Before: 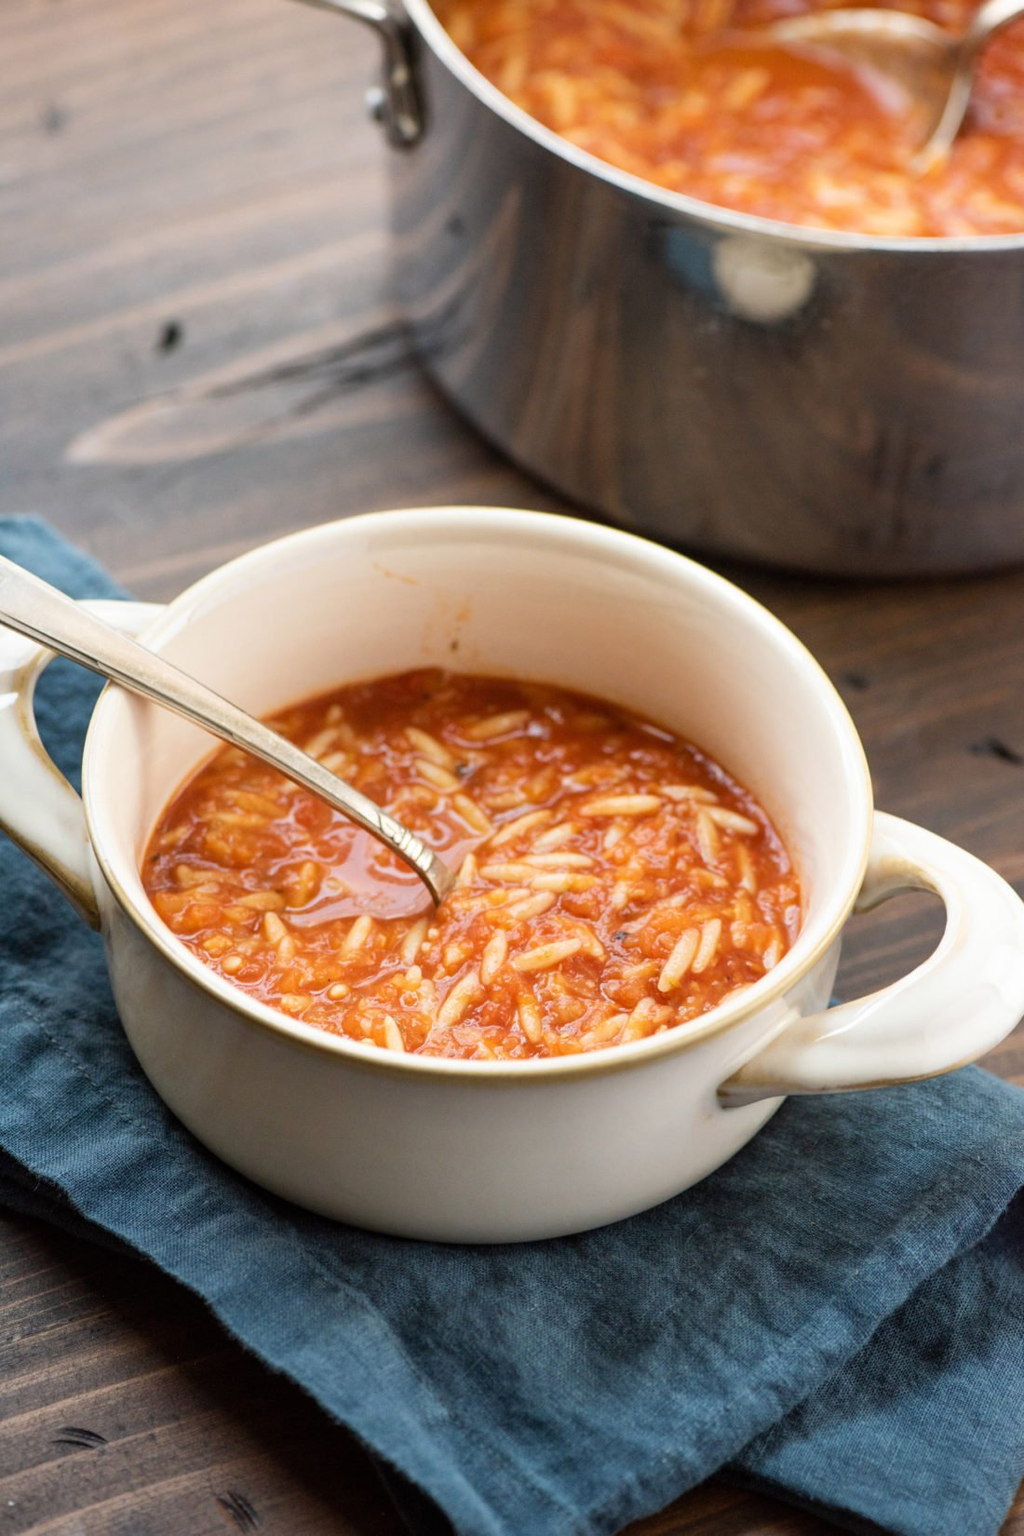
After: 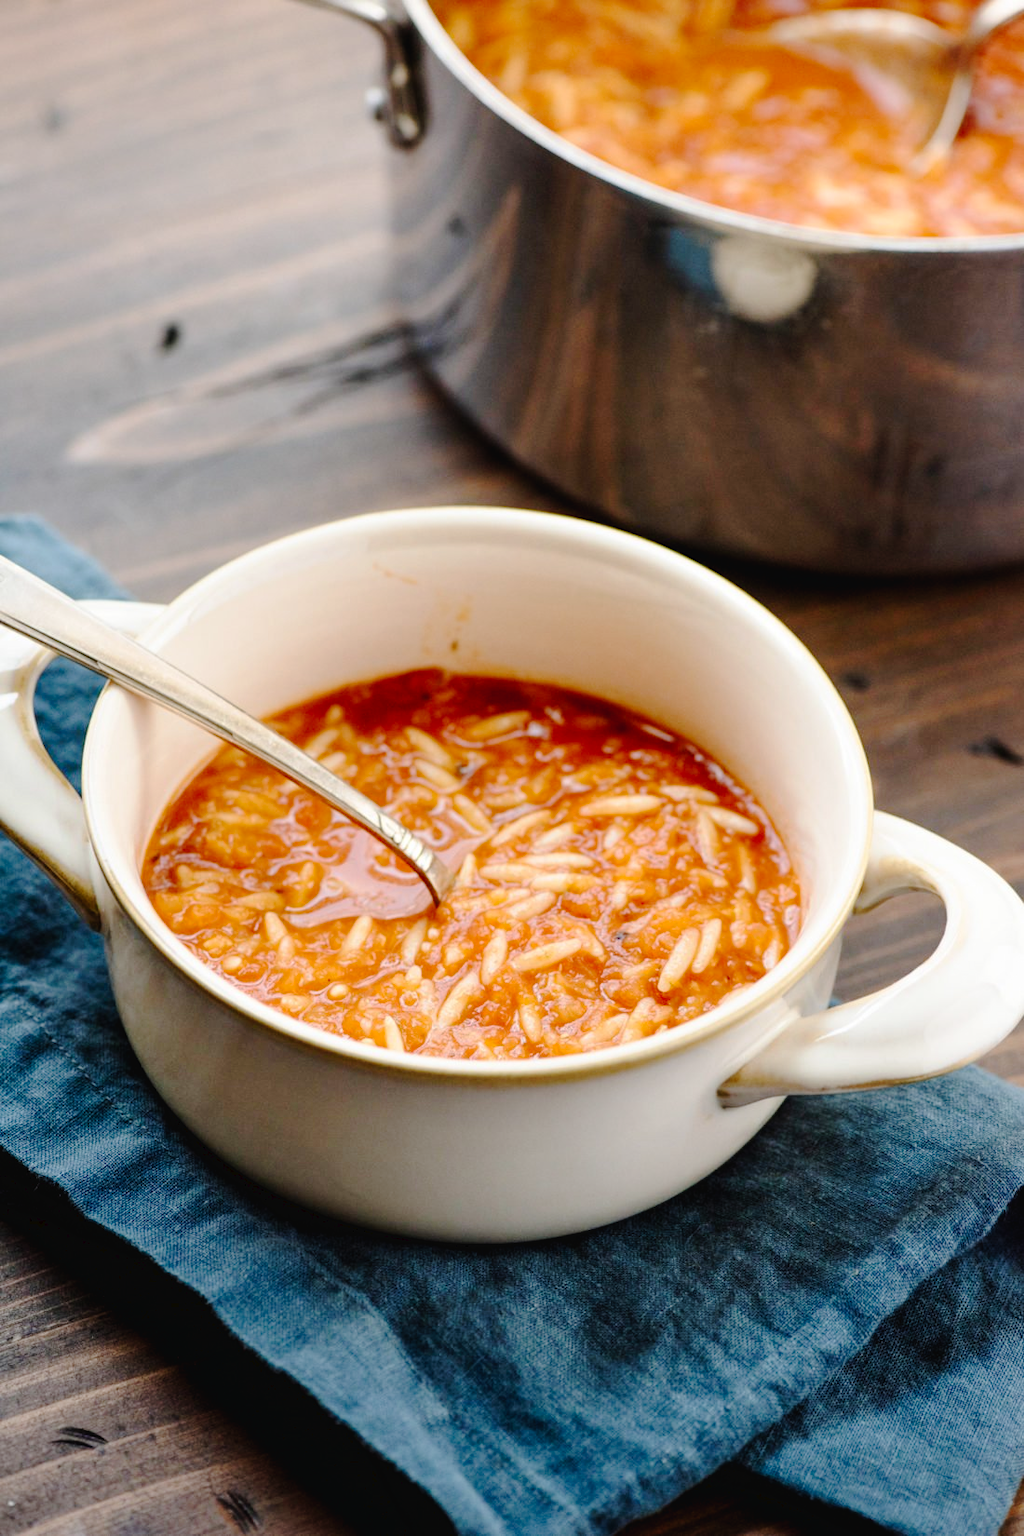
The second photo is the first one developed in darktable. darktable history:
tone curve: curves: ch0 [(0, 0) (0.003, 0.026) (0.011, 0.025) (0.025, 0.022) (0.044, 0.022) (0.069, 0.028) (0.1, 0.041) (0.136, 0.062) (0.177, 0.103) (0.224, 0.167) (0.277, 0.242) (0.335, 0.343) (0.399, 0.452) (0.468, 0.539) (0.543, 0.614) (0.623, 0.683) (0.709, 0.749) (0.801, 0.827) (0.898, 0.918) (1, 1)], preserve colors none
